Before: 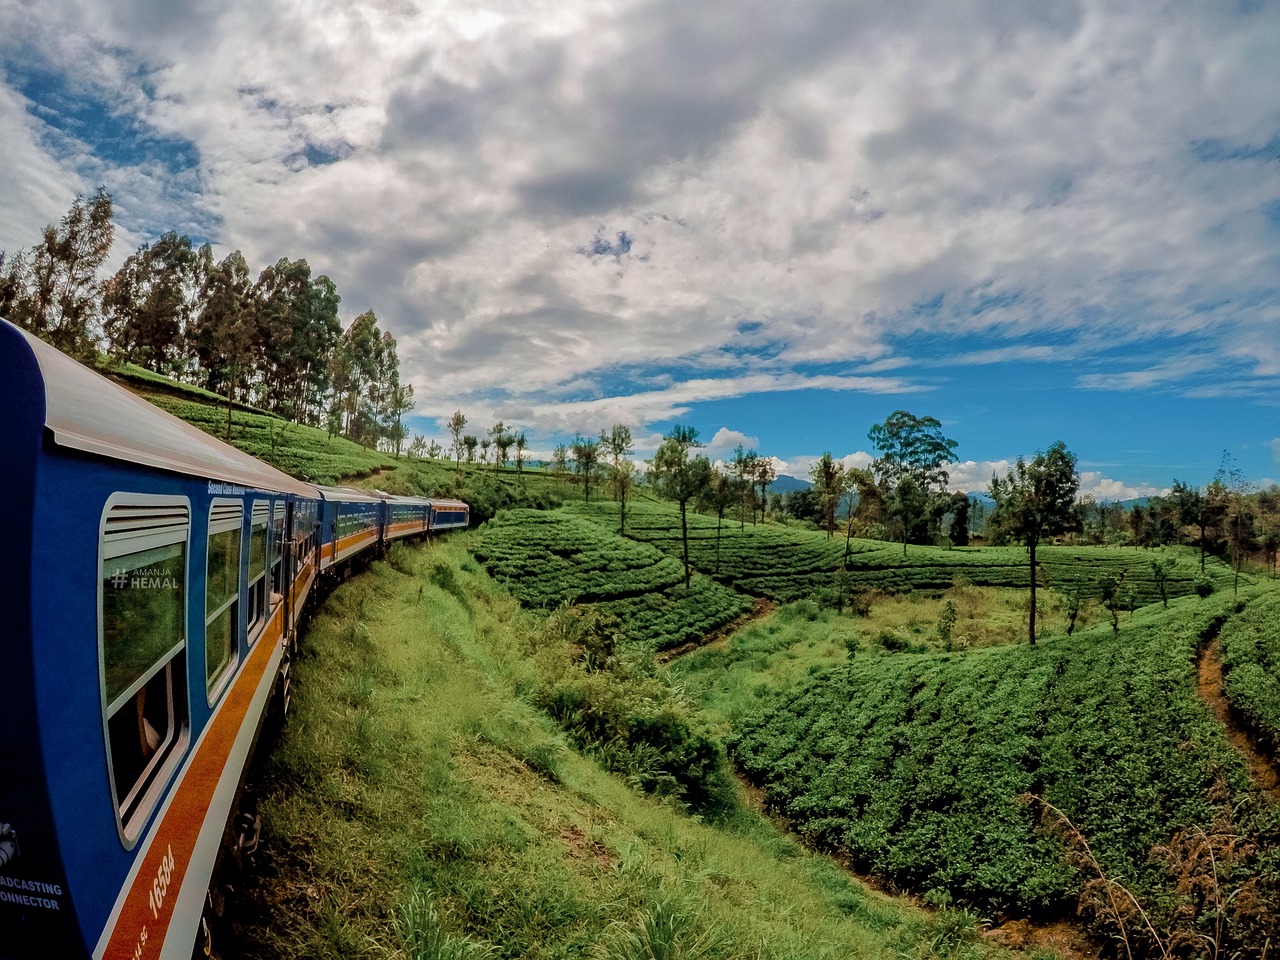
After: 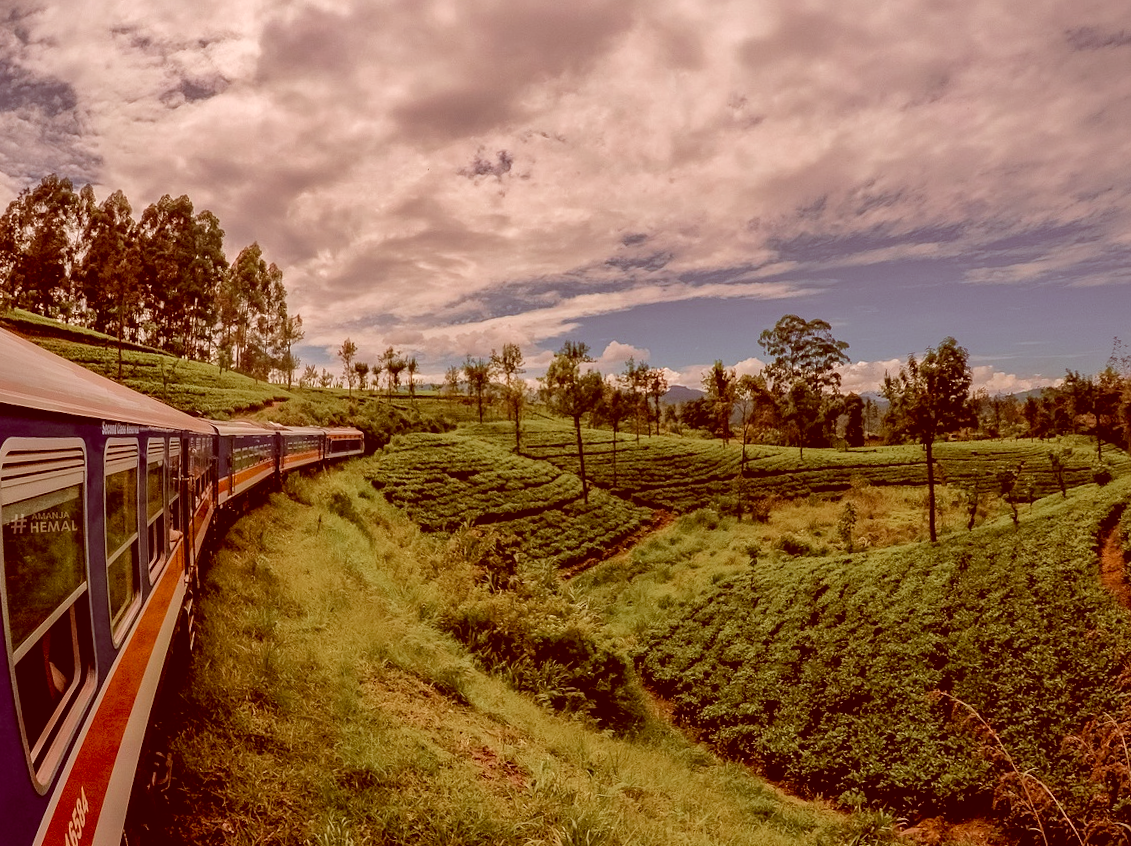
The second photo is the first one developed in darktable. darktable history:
crop and rotate: angle 3.03°, left 5.487%, top 5.721%
color correction: highlights a* 9.25, highlights b* 8.88, shadows a* 39.26, shadows b* 40, saturation 0.815
